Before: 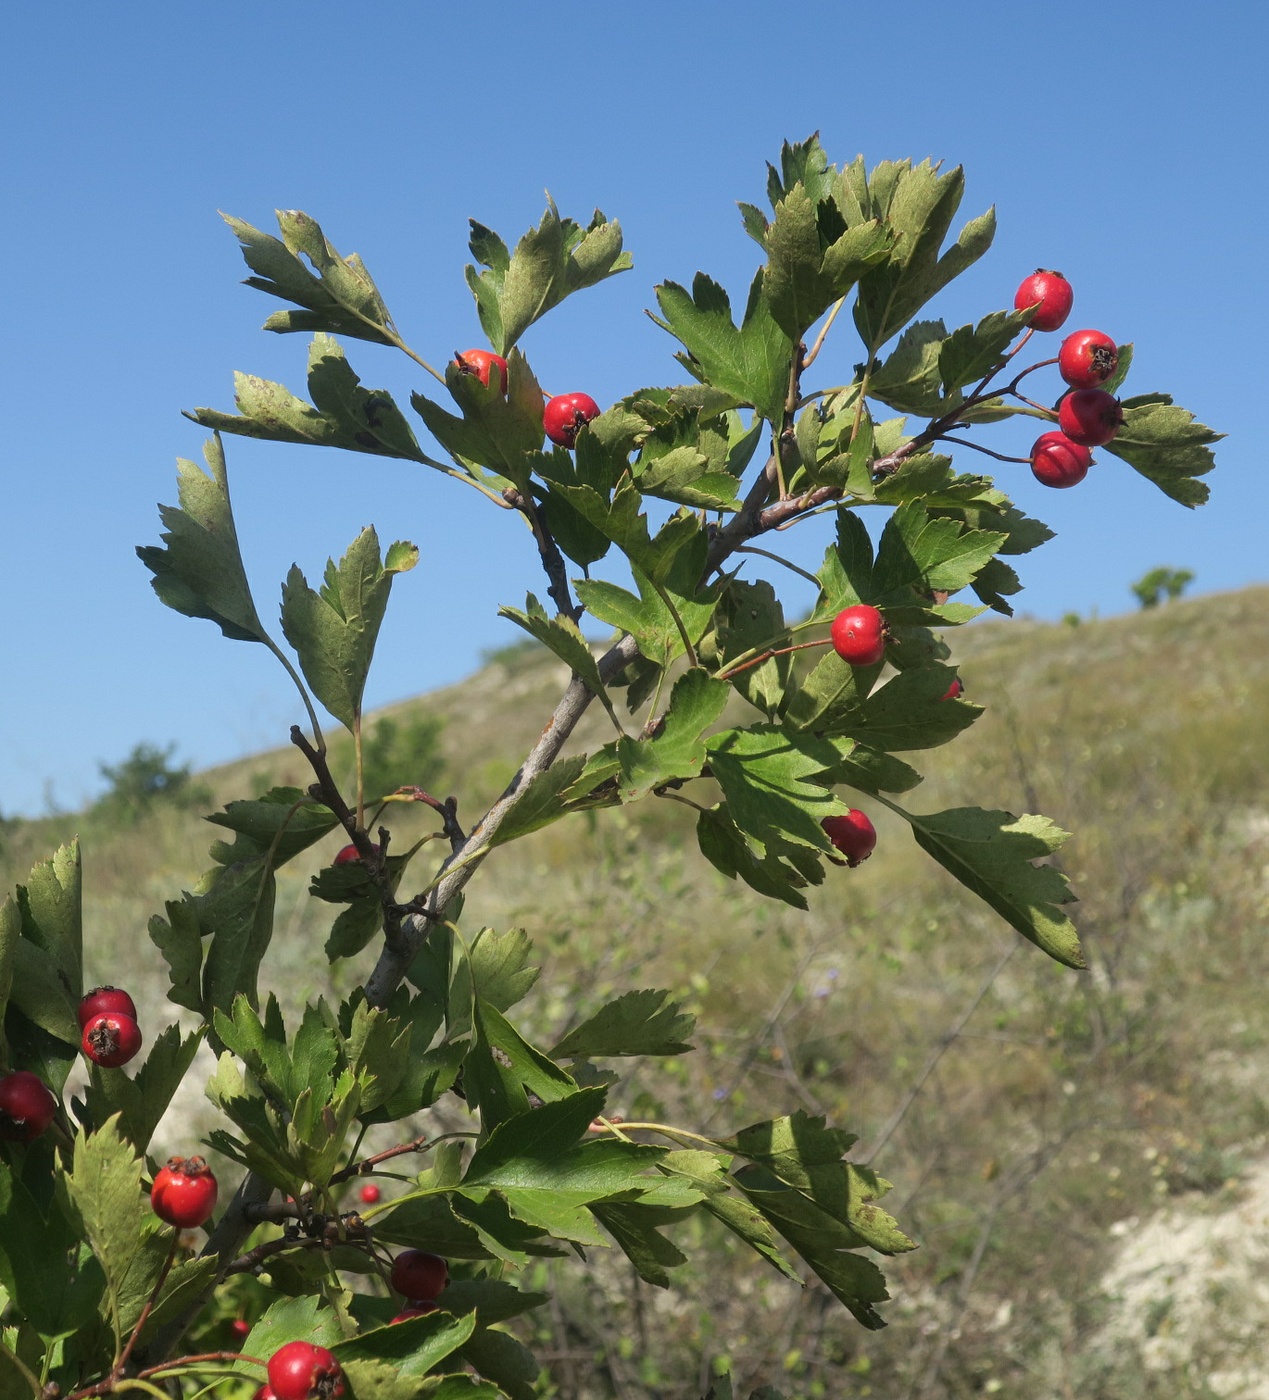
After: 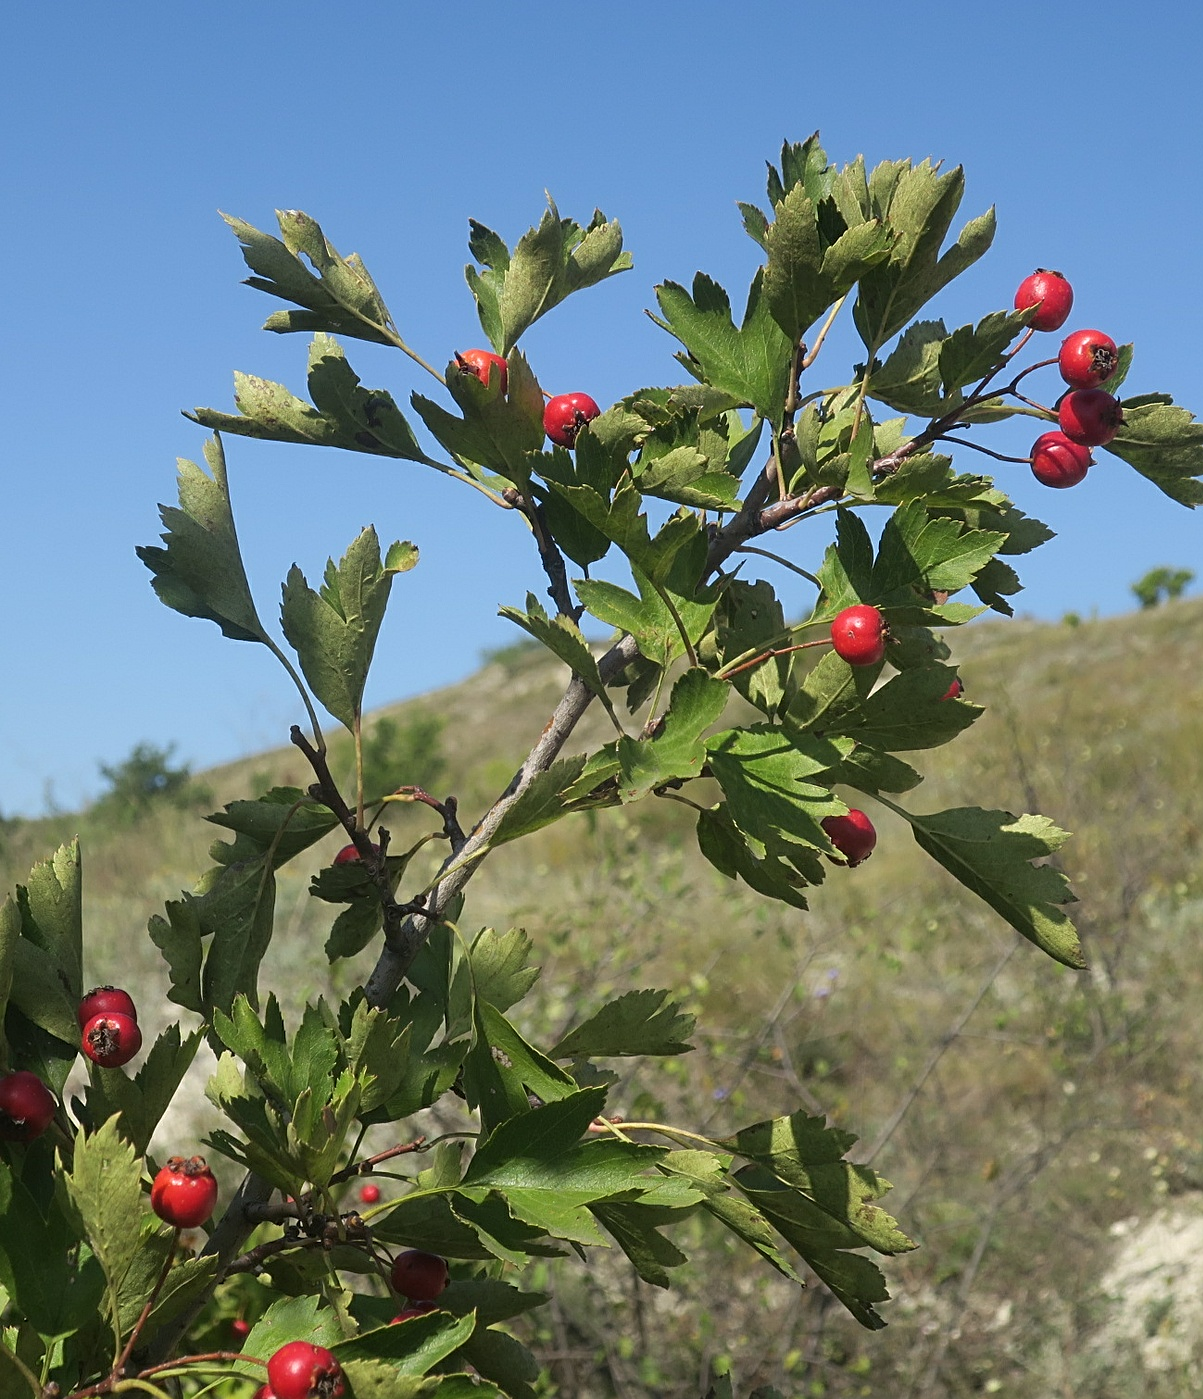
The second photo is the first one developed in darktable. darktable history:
crop and rotate: right 5.167%
sharpen: on, module defaults
